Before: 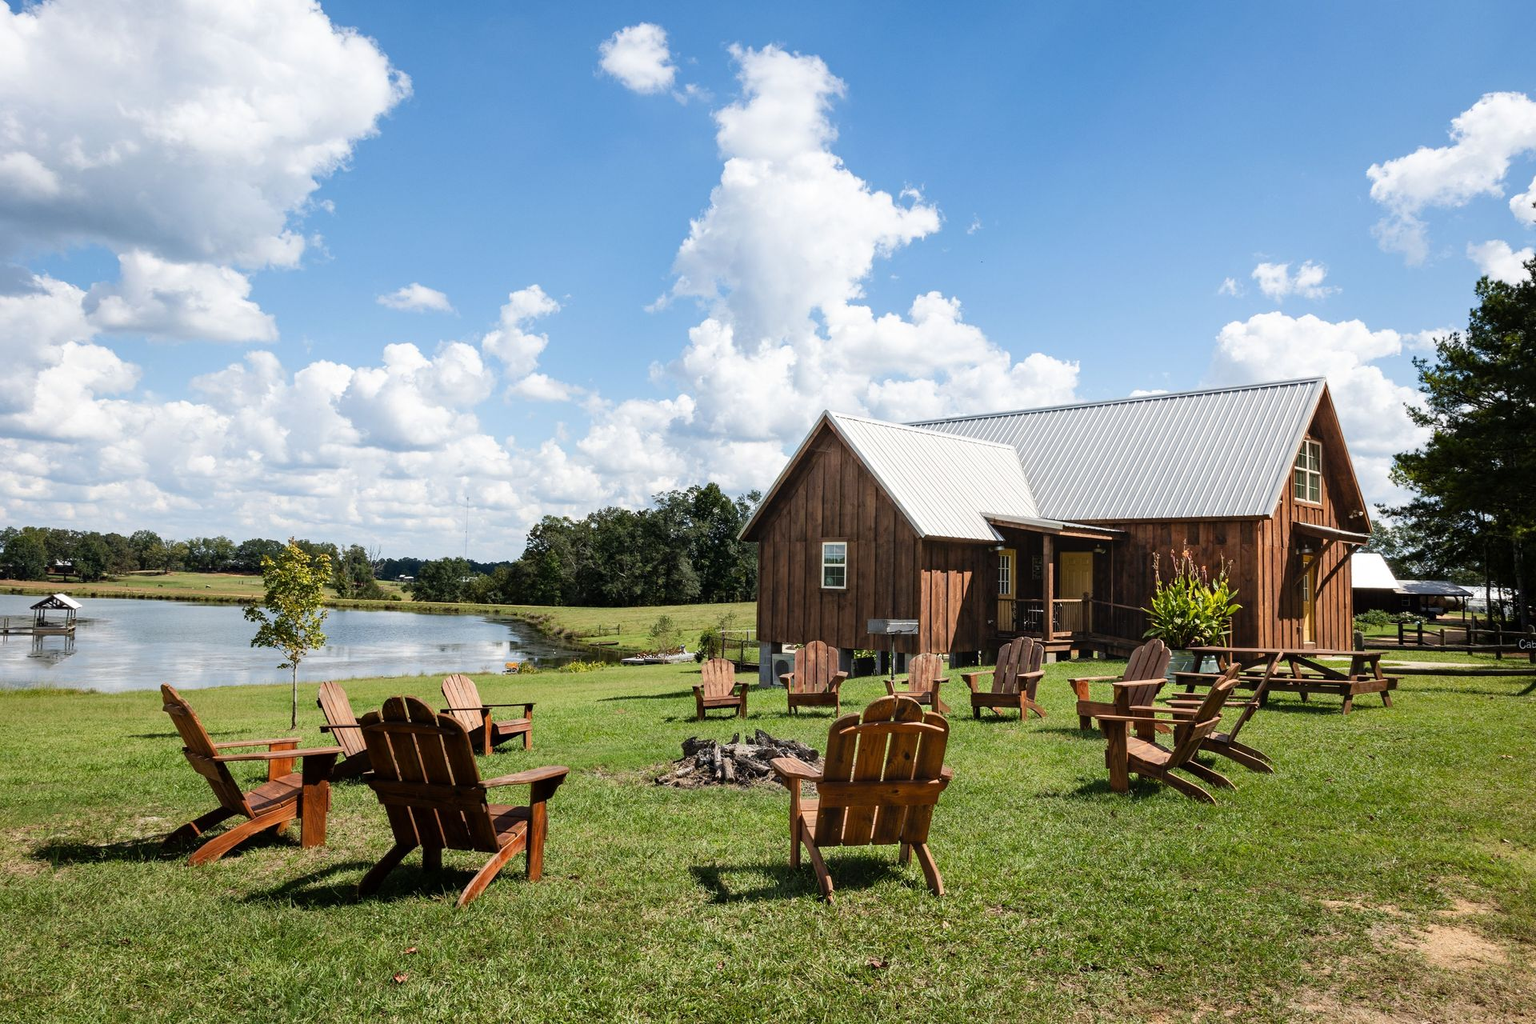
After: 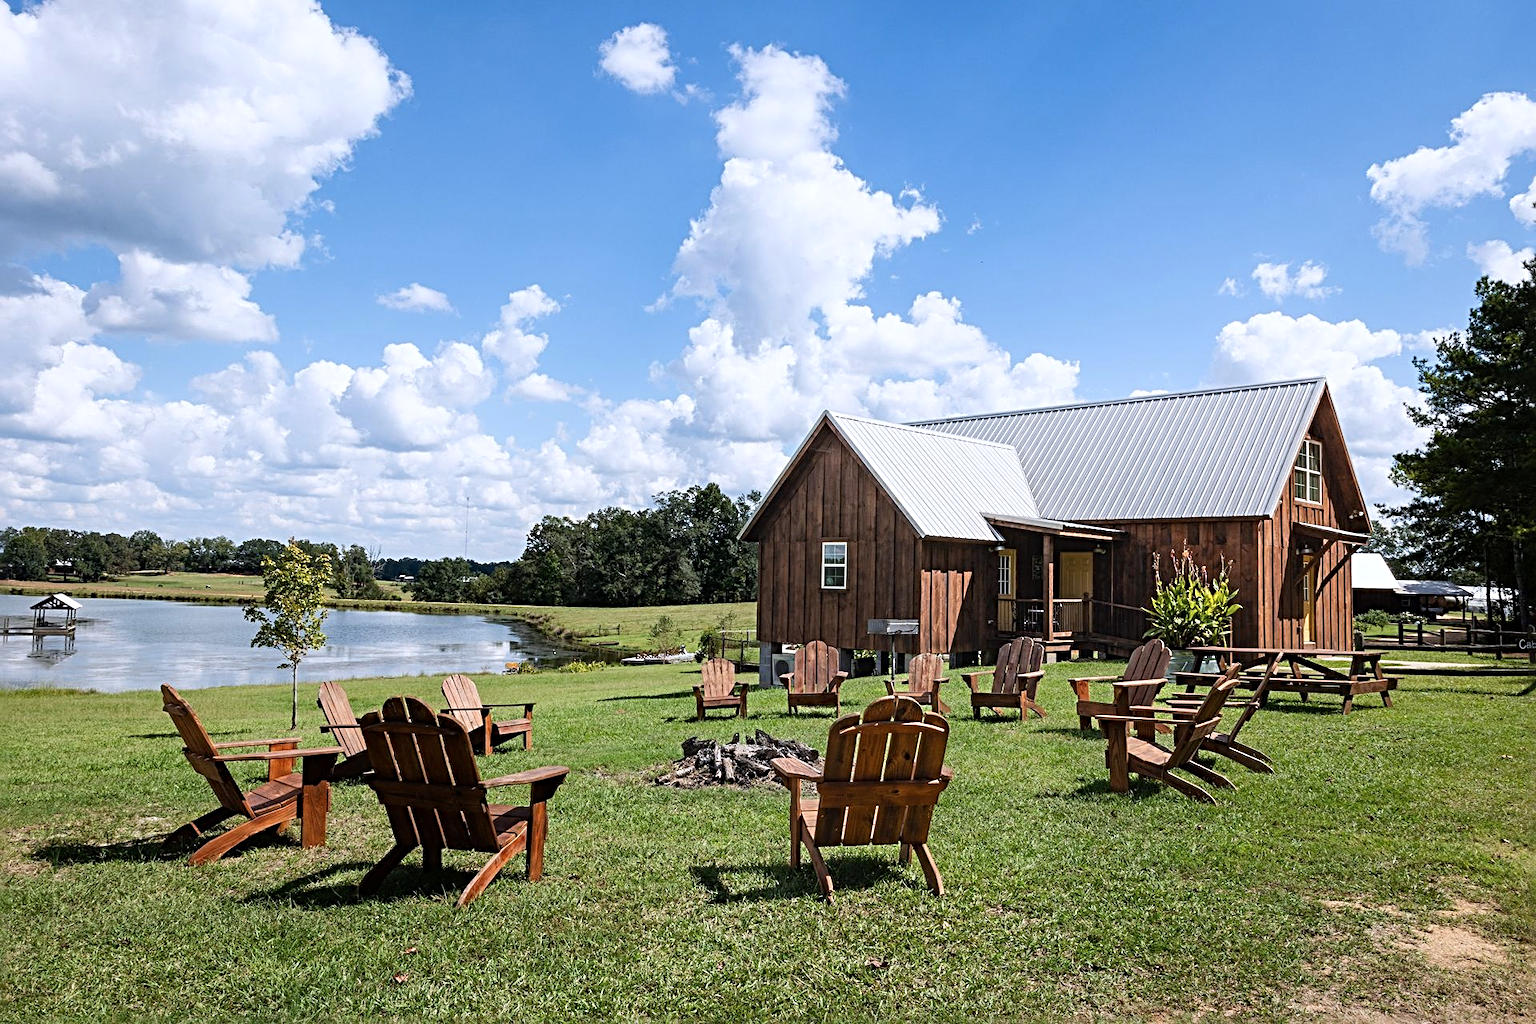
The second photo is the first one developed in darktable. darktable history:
sharpen: radius 3.992
color calibration: illuminant as shot in camera, x 0.358, y 0.373, temperature 4628.91 K
